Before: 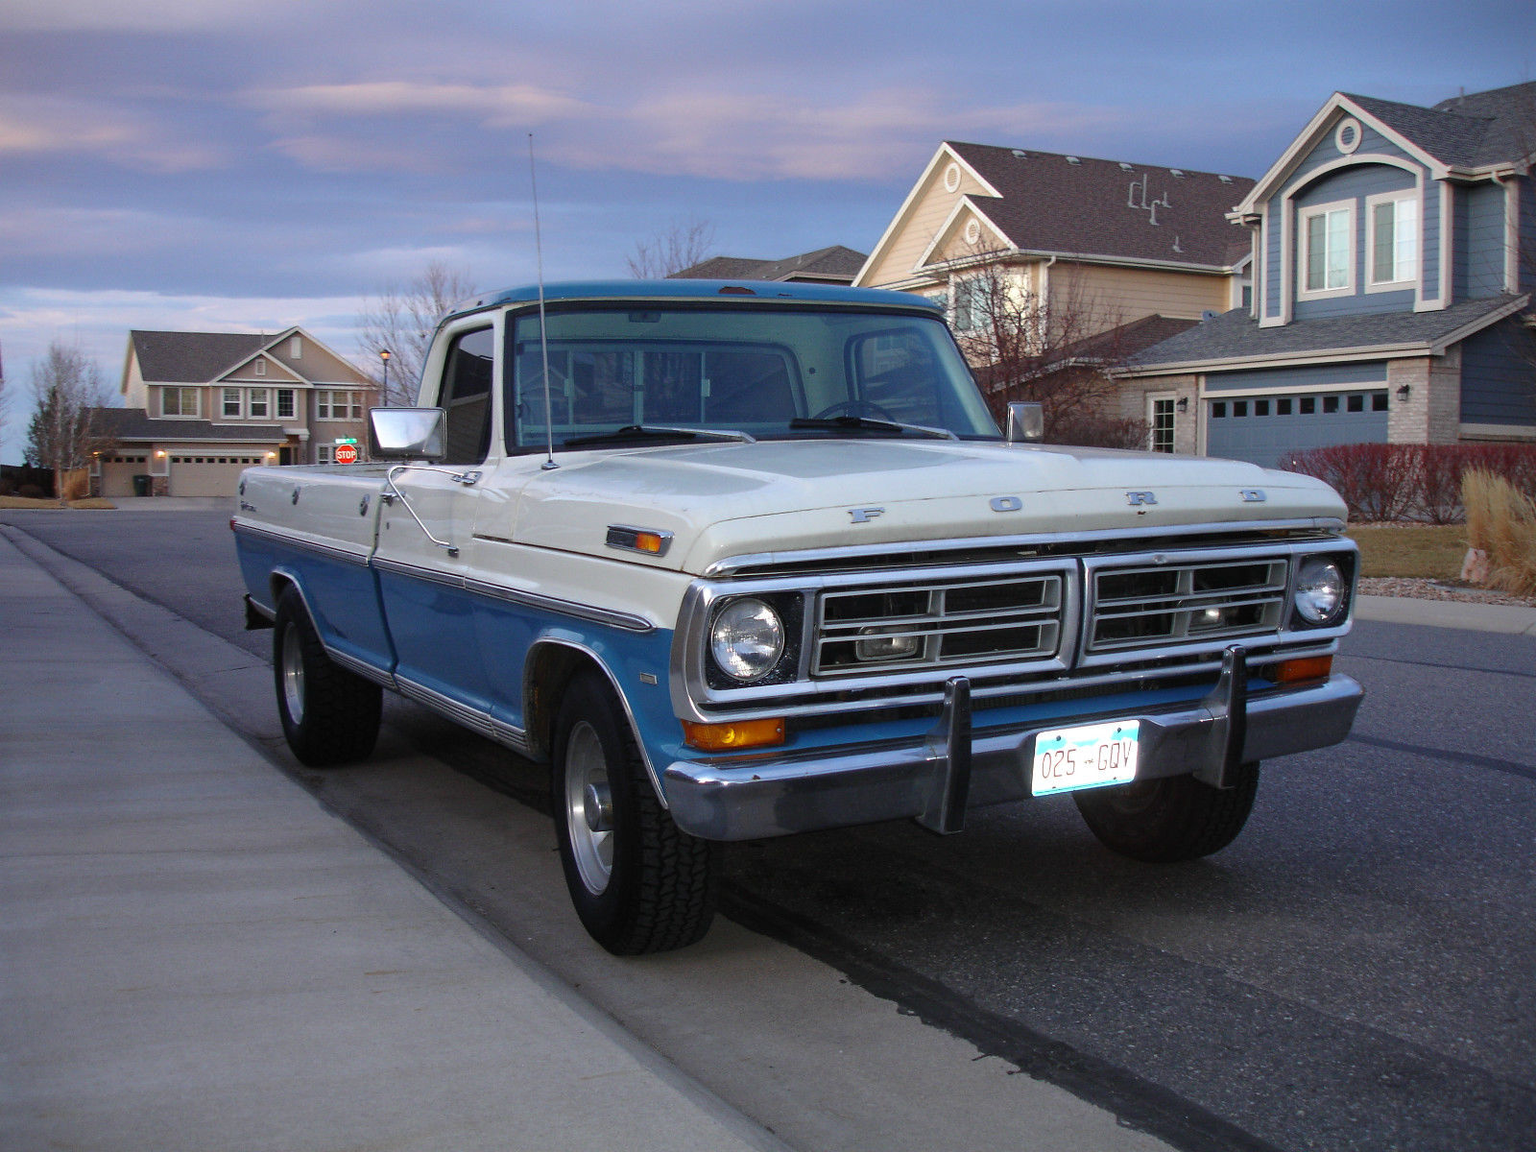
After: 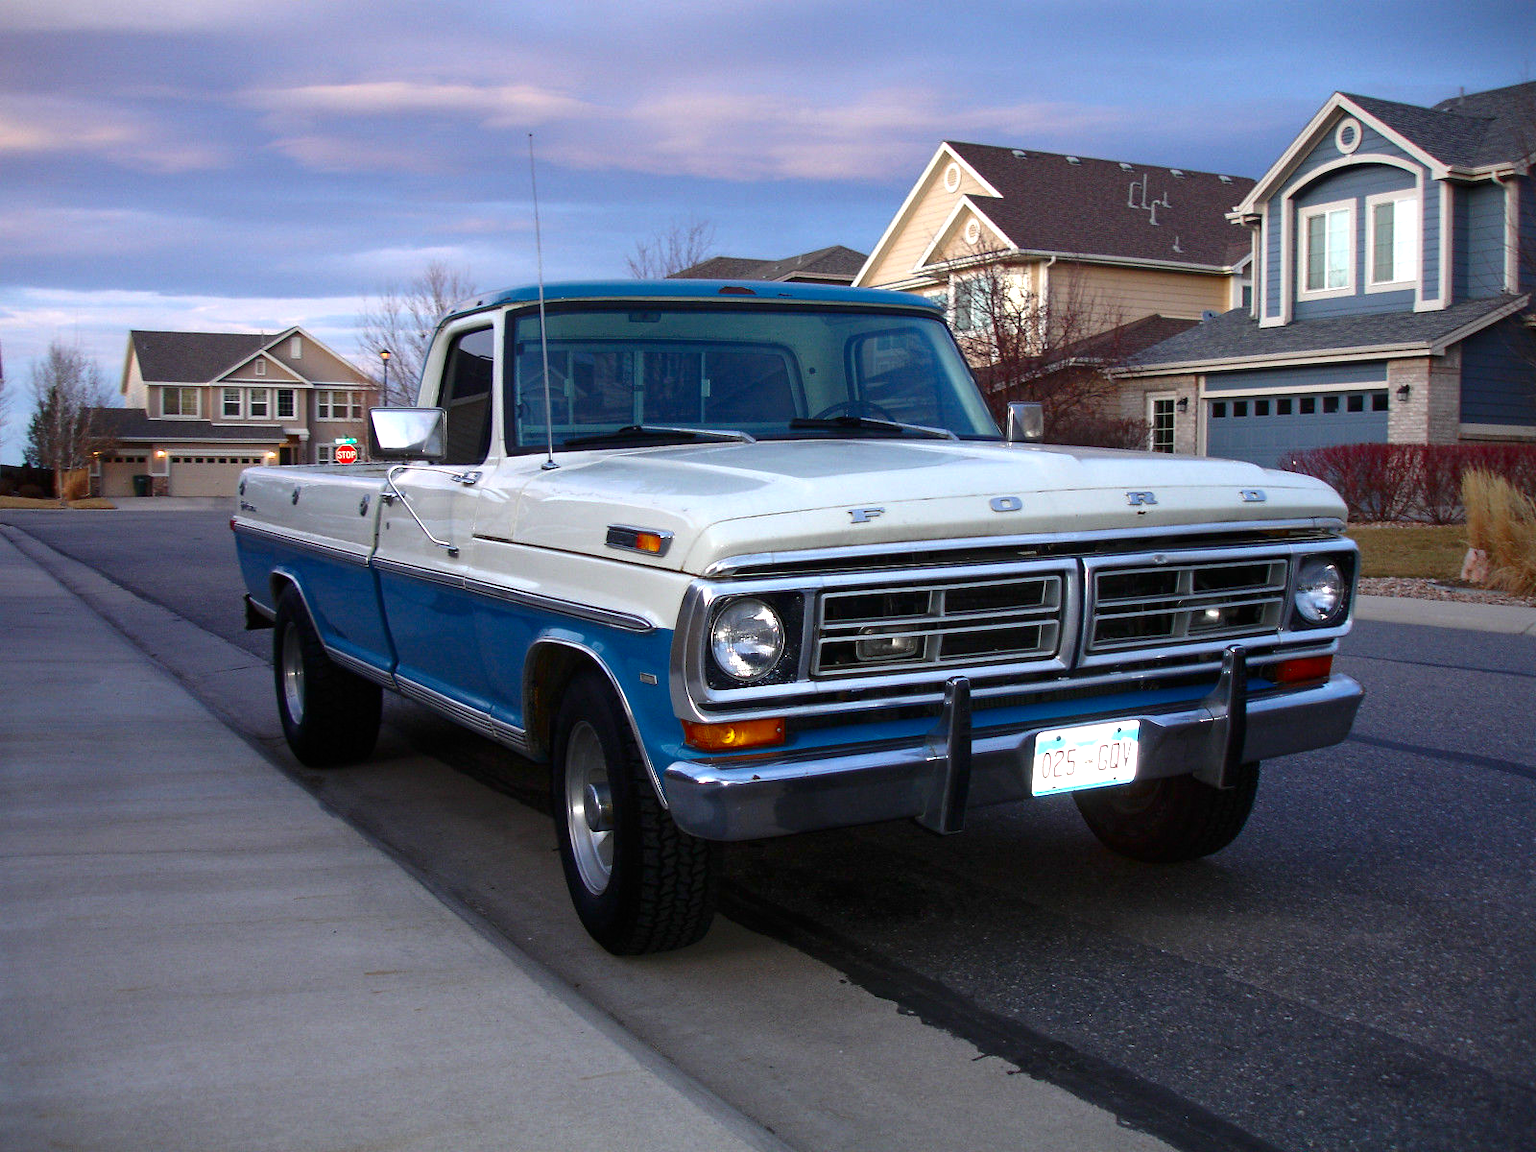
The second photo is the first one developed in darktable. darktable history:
exposure: black level correction 0.001, exposure 0.499 EV, compensate exposure bias true, compensate highlight preservation false
contrast brightness saturation: contrast 0.066, brightness -0.144, saturation 0.108
